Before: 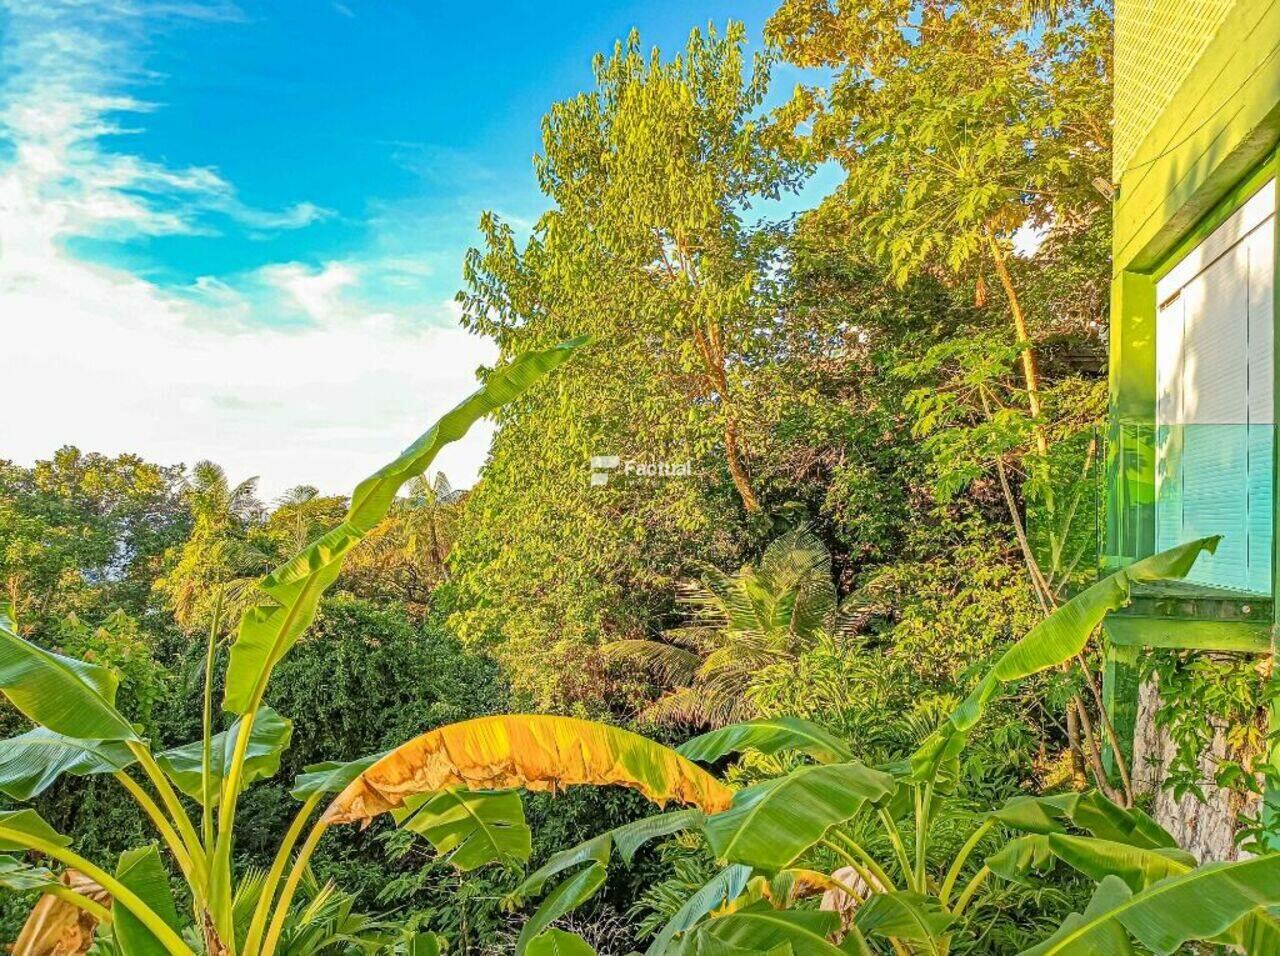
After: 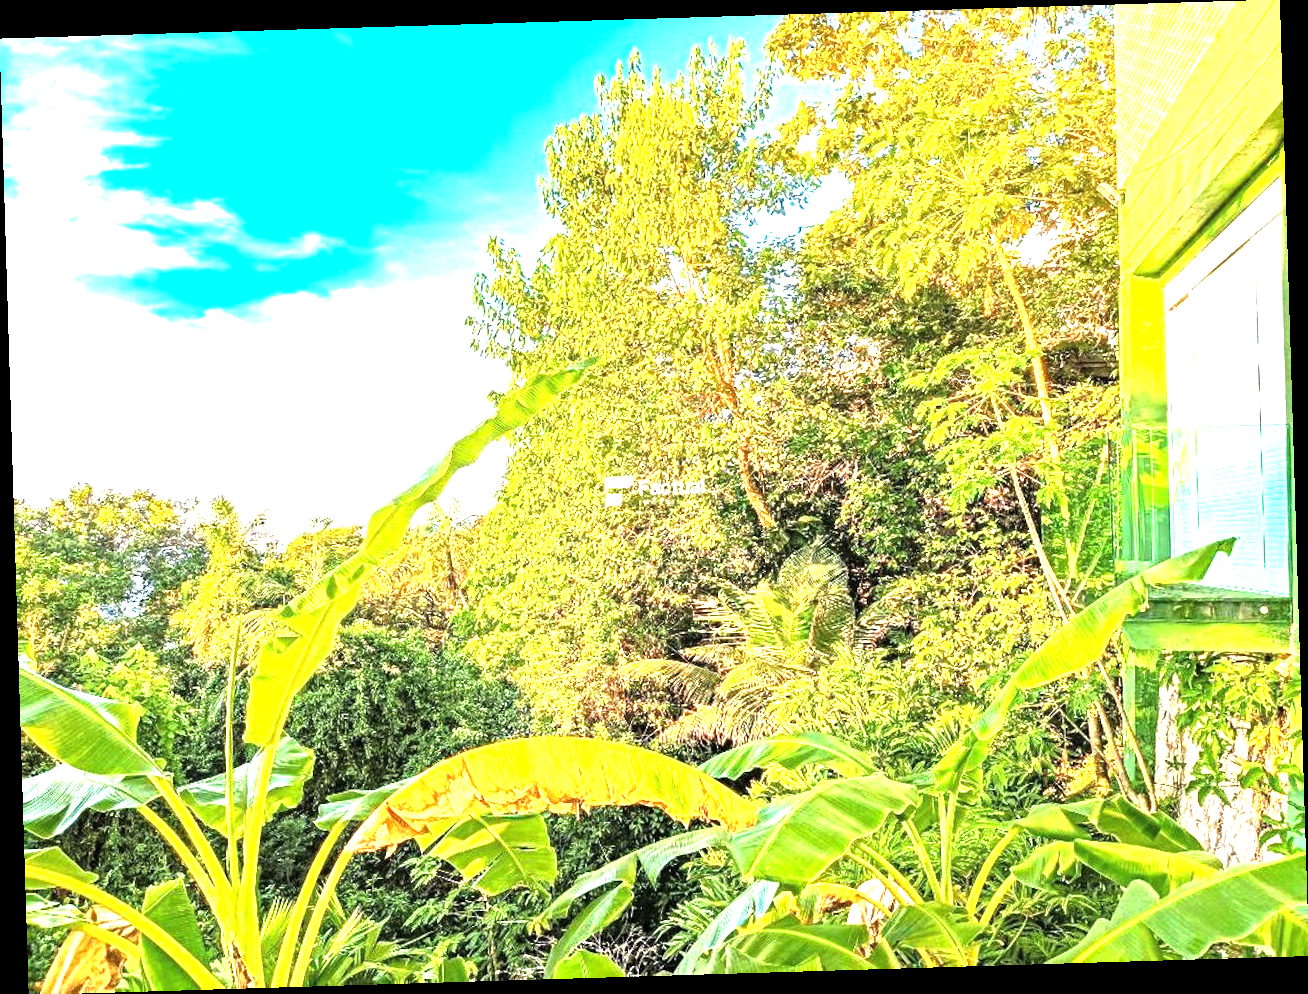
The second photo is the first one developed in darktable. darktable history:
rotate and perspective: rotation -1.75°, automatic cropping off
levels: levels [0.029, 0.545, 0.971]
exposure: black level correction 0, exposure 1.675 EV, compensate exposure bias true, compensate highlight preservation false
